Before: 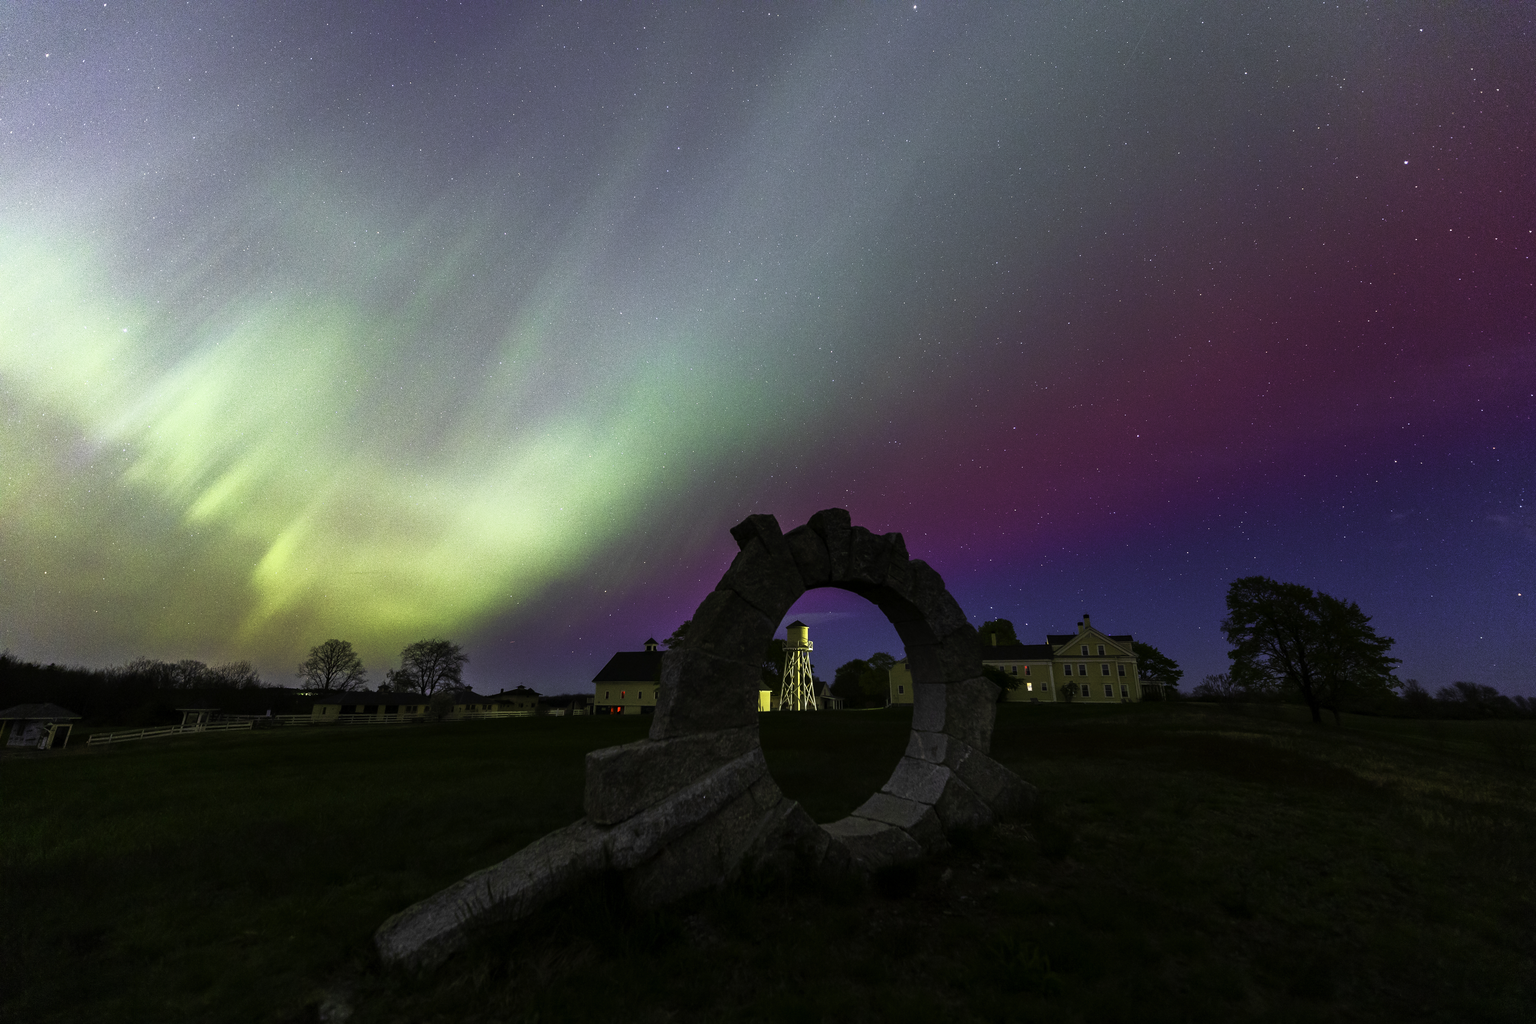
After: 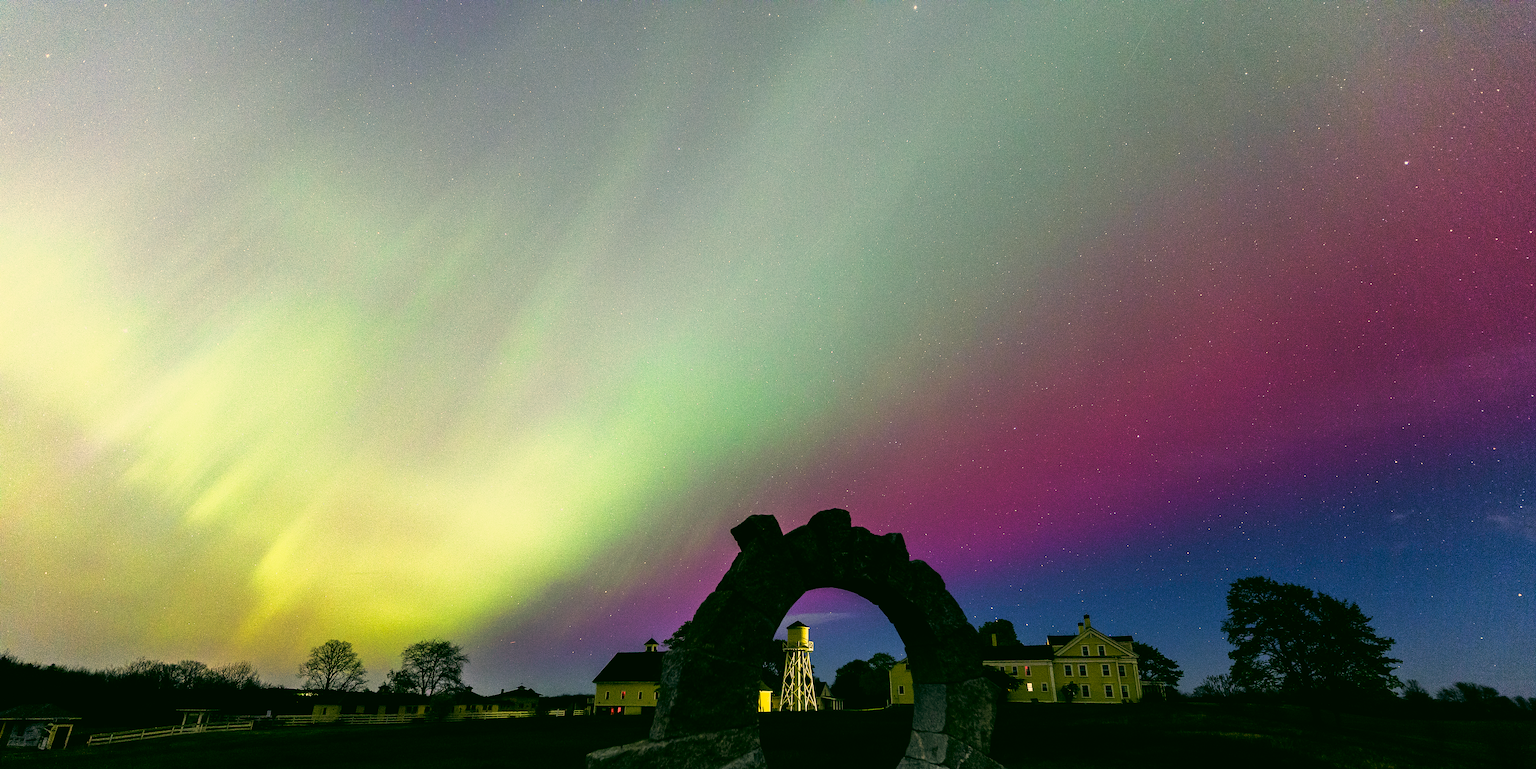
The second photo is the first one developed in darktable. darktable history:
color balance rgb: power › luminance -14.777%, perceptual saturation grading › global saturation -0.15%, global vibrance 16.492%, saturation formula JzAzBz (2021)
exposure: exposure 1.09 EV, compensate highlight preservation false
crop: bottom 24.876%
filmic rgb: black relative exposure -7.65 EV, white relative exposure 4.56 EV, threshold 6 EV, hardness 3.61, enable highlight reconstruction true
tone equalizer: edges refinement/feathering 500, mask exposure compensation -1.57 EV, preserve details no
sharpen: amount 0.49
color correction: highlights a* 5.31, highlights b* 24.29, shadows a* -16.13, shadows b* 3.94
